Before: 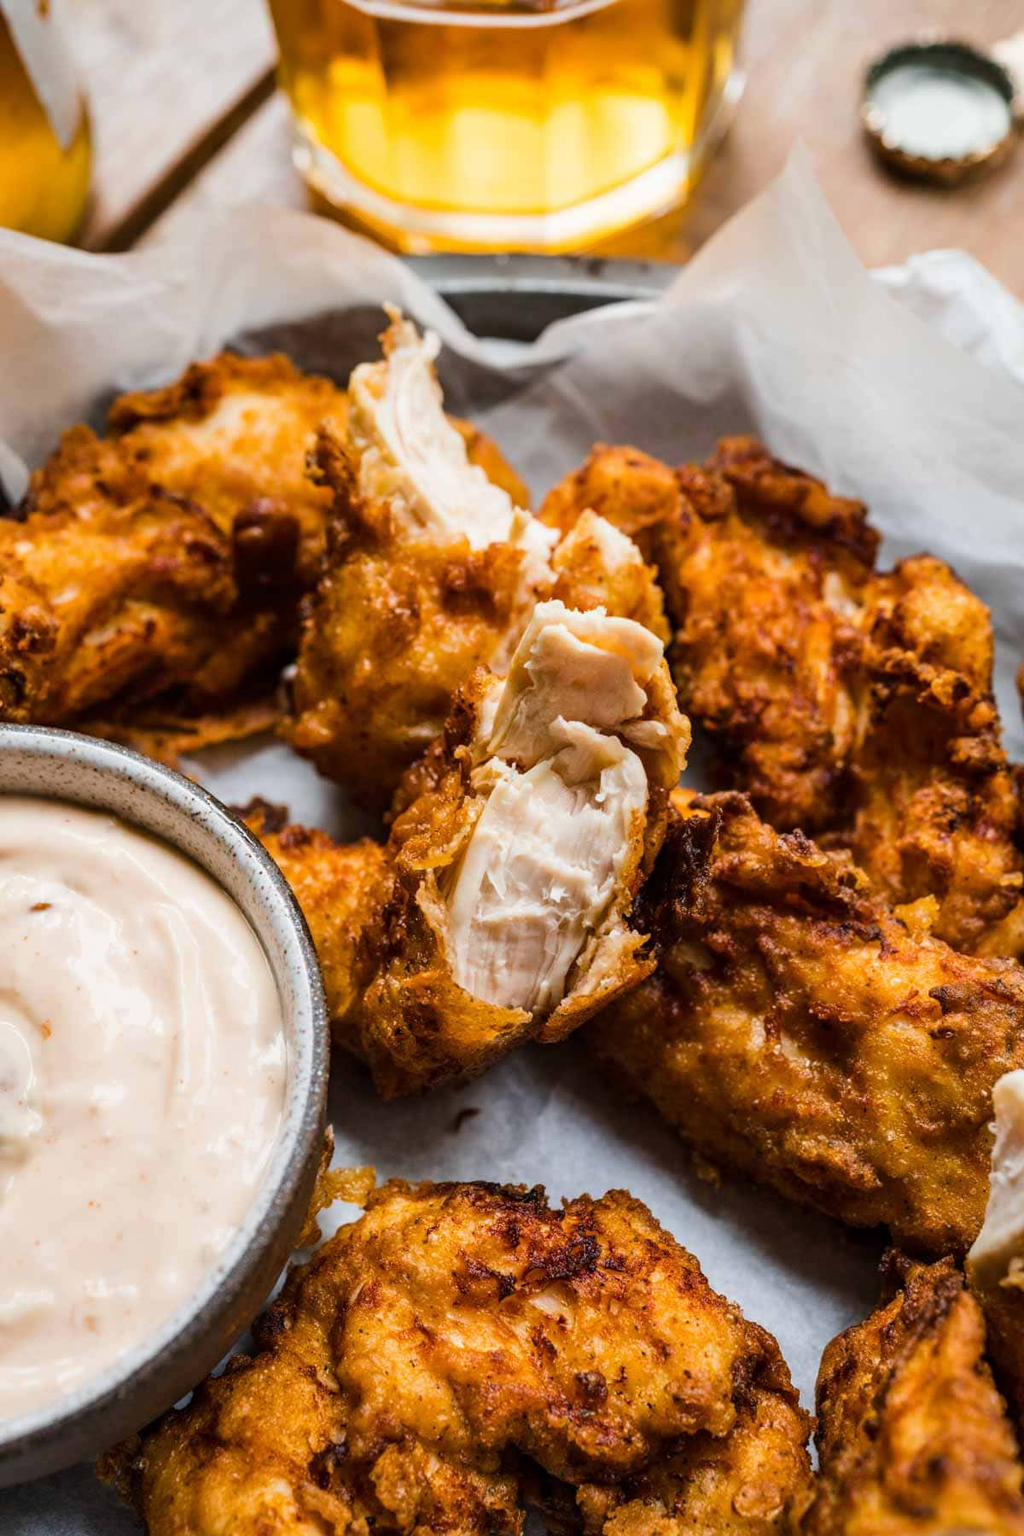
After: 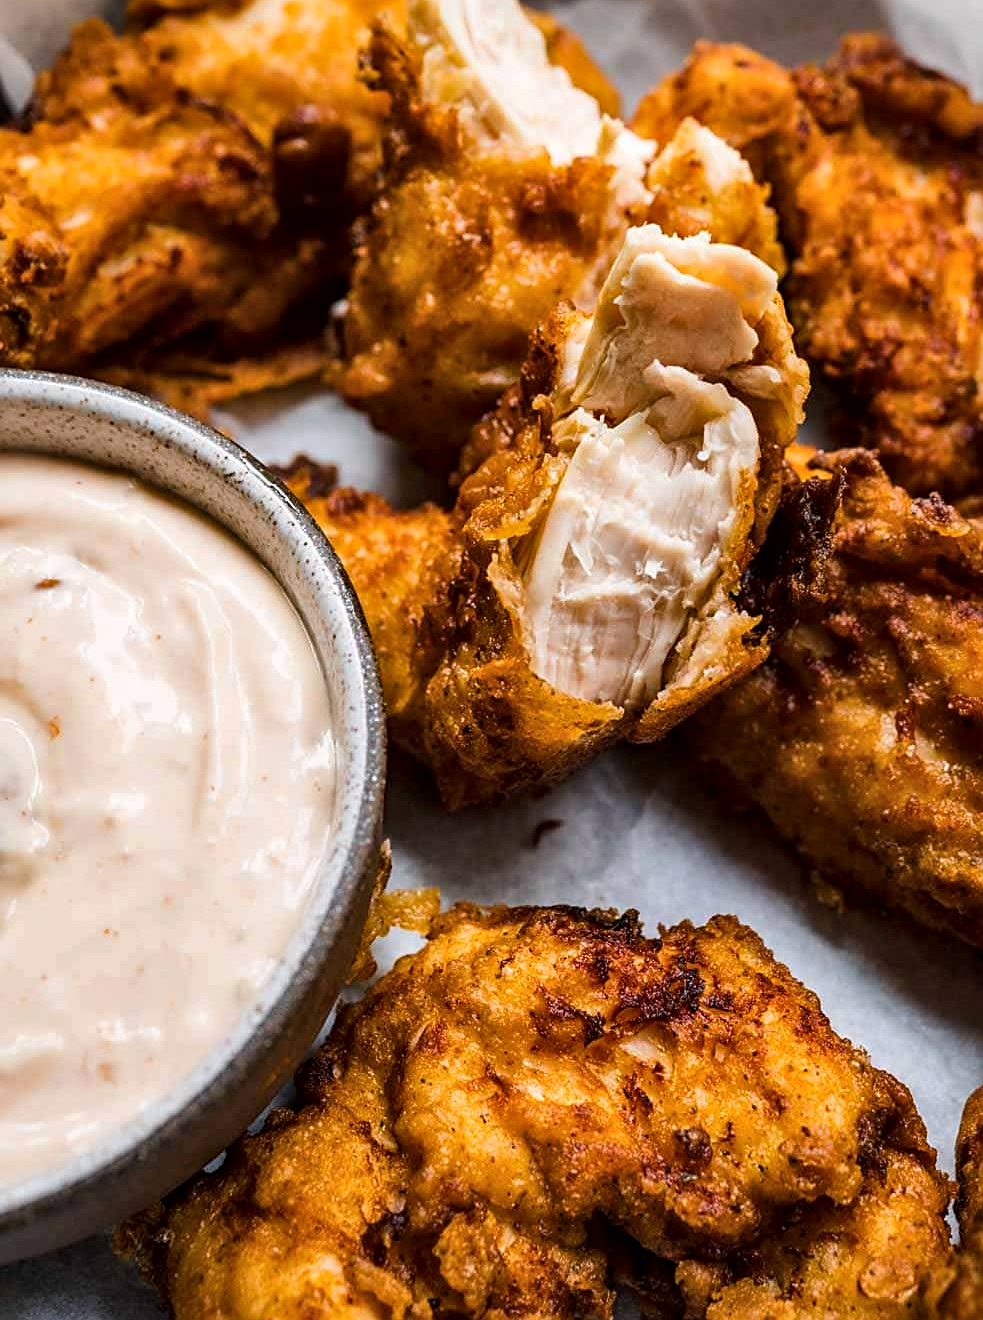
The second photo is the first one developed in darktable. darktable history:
local contrast: mode bilateral grid, contrast 21, coarseness 50, detail 132%, midtone range 0.2
sharpen: on, module defaults
crop: top 26.627%, right 18.039%
color balance rgb: highlights gain › chroma 0.218%, highlights gain › hue 330.08°, linear chroma grading › global chroma 9.118%, perceptual saturation grading › global saturation -2.503%, perceptual saturation grading › shadows -2.69%
